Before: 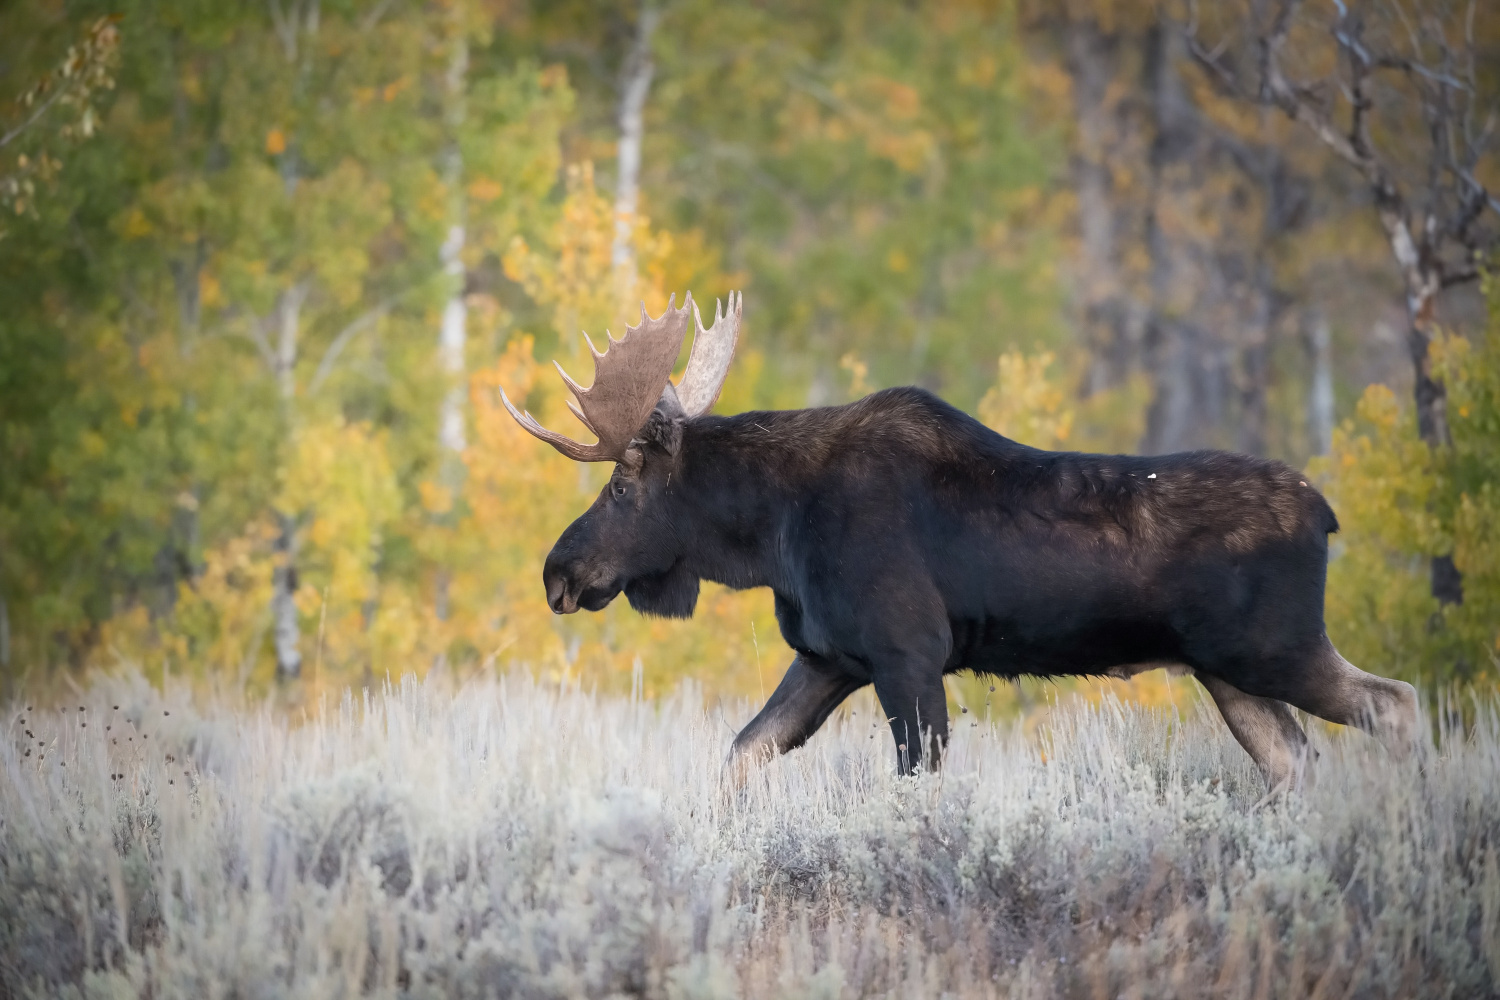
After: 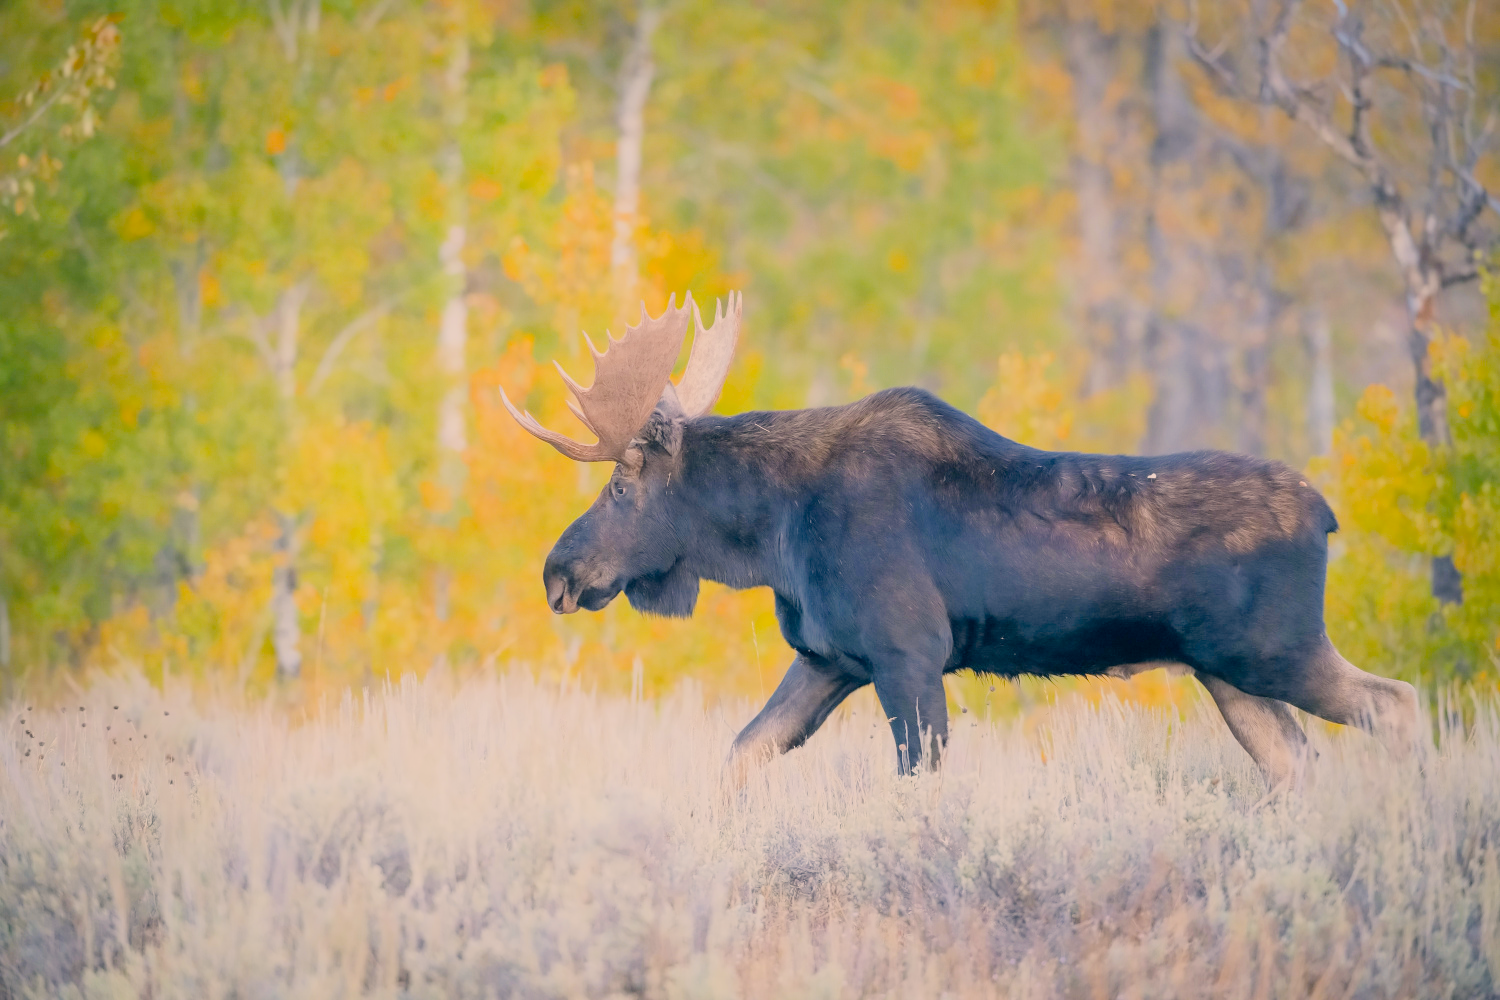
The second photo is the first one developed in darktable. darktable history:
color correction: highlights a* 10.33, highlights b* 14.14, shadows a* -10, shadows b* -15.08
color balance rgb: perceptual saturation grading › global saturation 30.792%, global vibrance 11.053%
exposure: black level correction 0, exposure 1.704 EV, compensate exposure bias true, compensate highlight preservation false
filmic rgb: black relative exposure -8.03 EV, white relative exposure 8.05 EV, threshold 2.98 EV, hardness 2.41, latitude 10.12%, contrast 0.72, highlights saturation mix 8.5%, shadows ↔ highlights balance 2.03%, enable highlight reconstruction true
